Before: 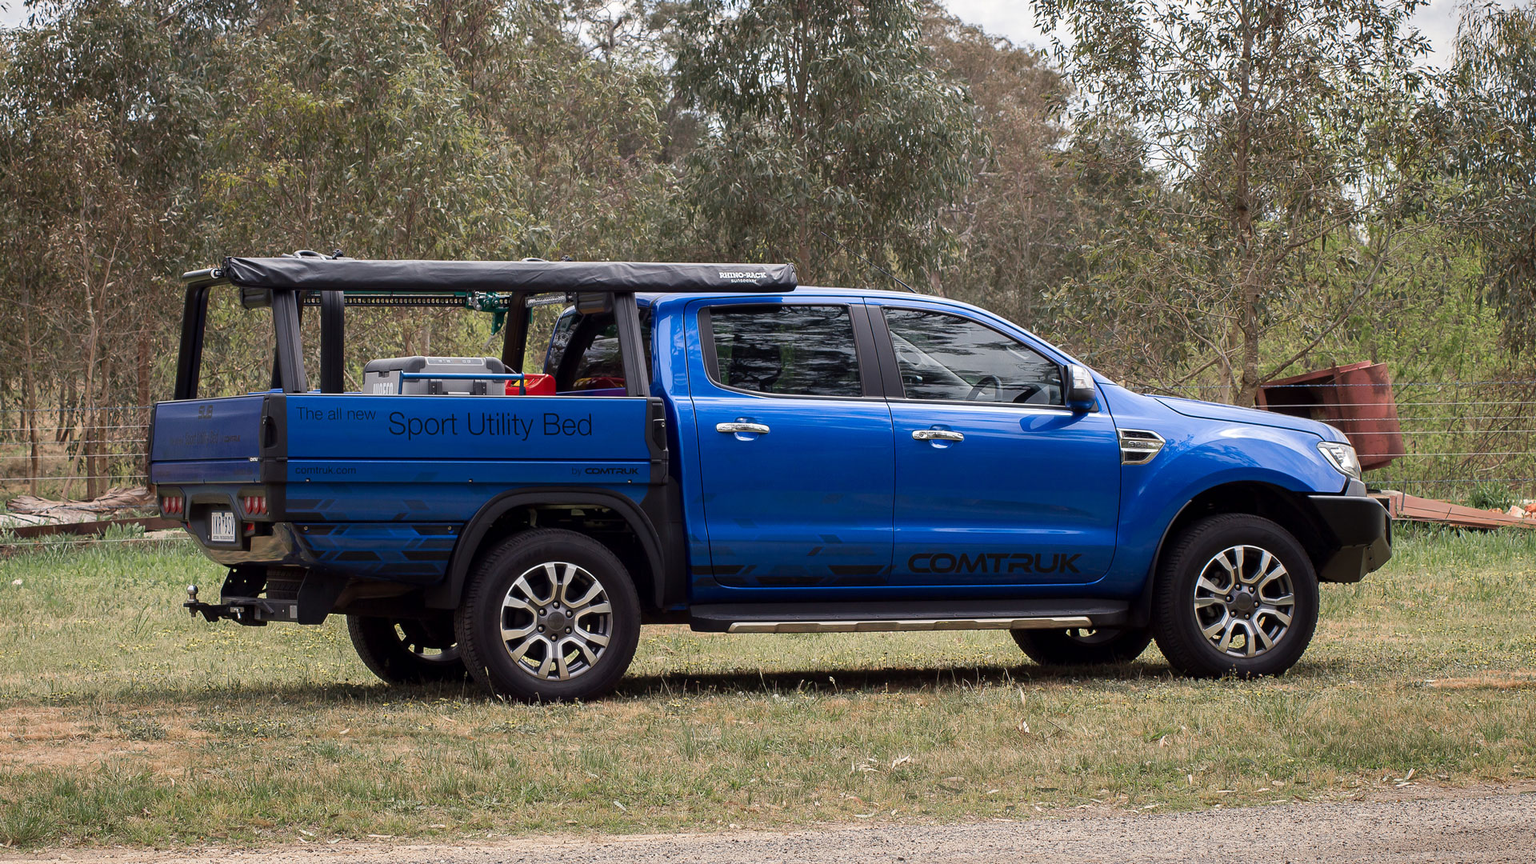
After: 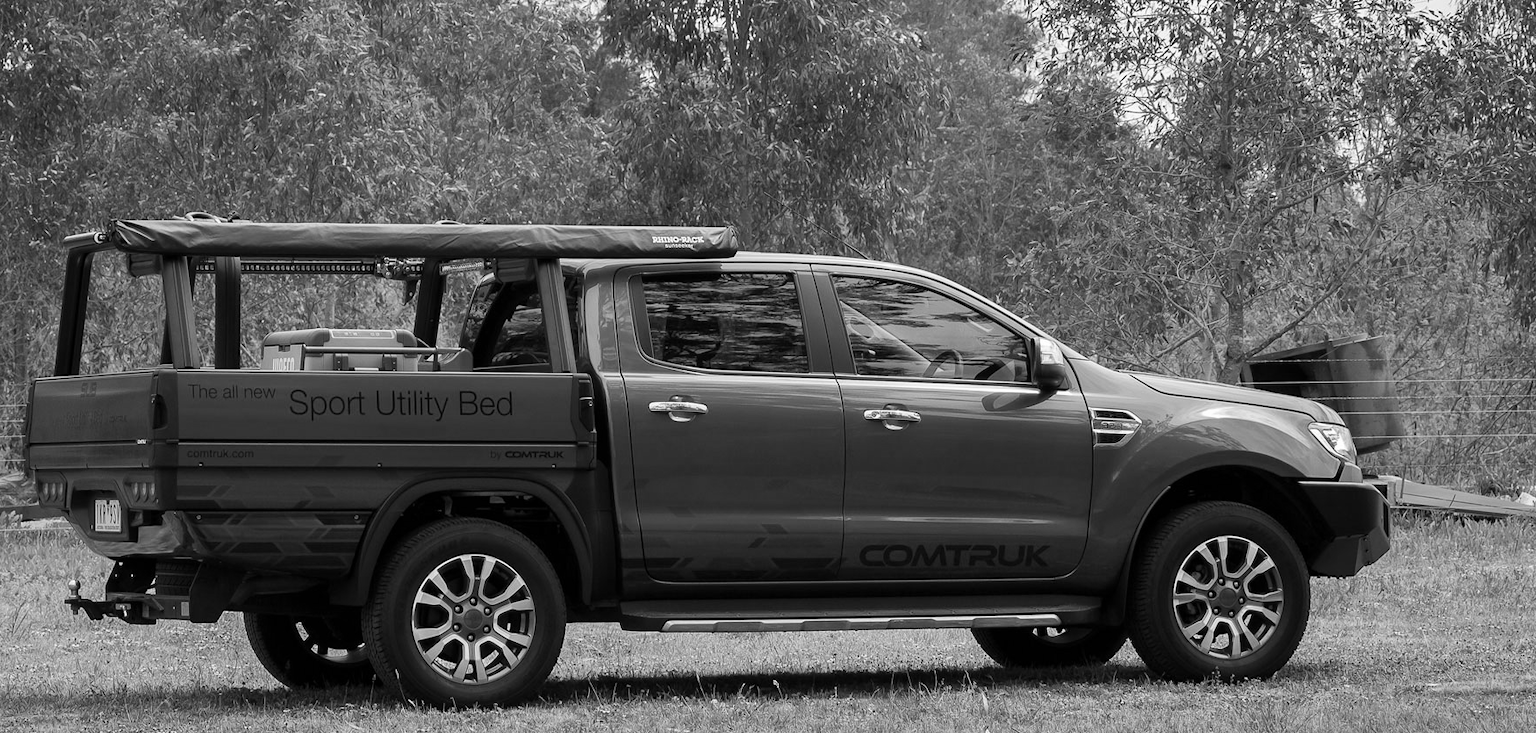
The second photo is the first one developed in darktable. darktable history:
crop: left 8.155%, top 6.611%, bottom 15.385%
monochrome: on, module defaults
